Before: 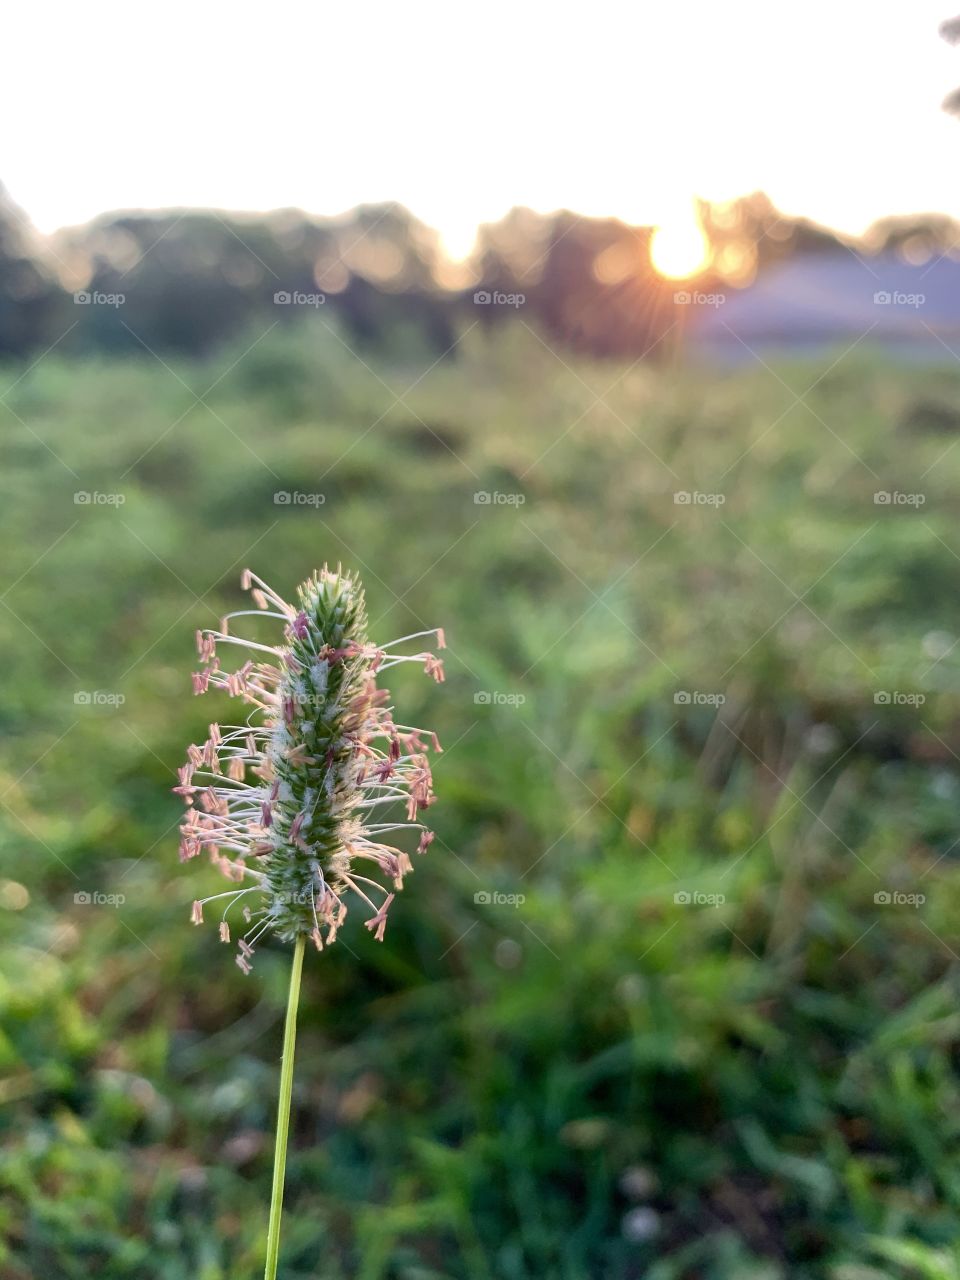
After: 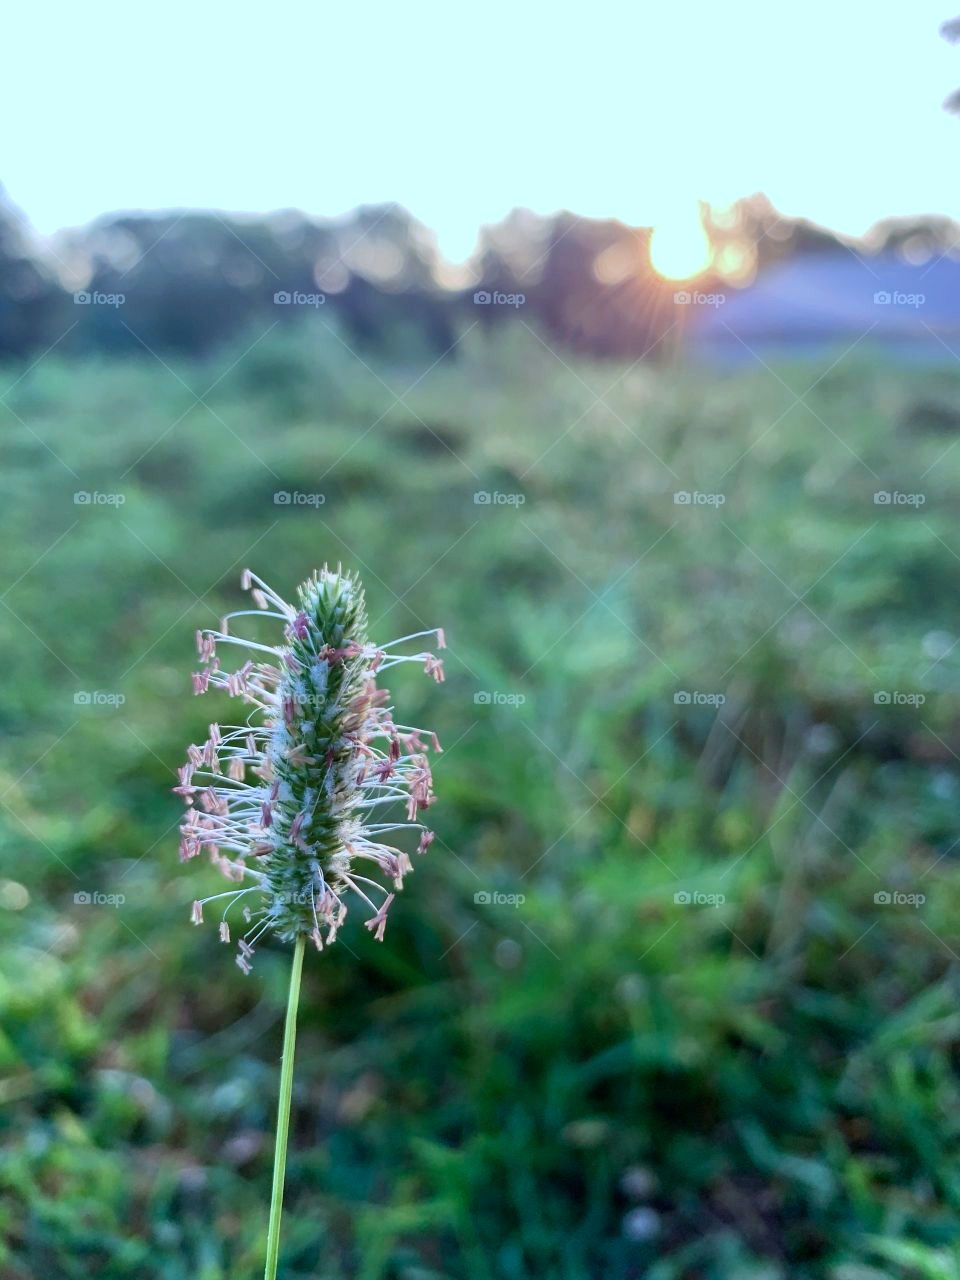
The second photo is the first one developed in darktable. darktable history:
exposure: compensate highlight preservation false
color calibration: x 0.397, y 0.386, temperature 3629.9 K
